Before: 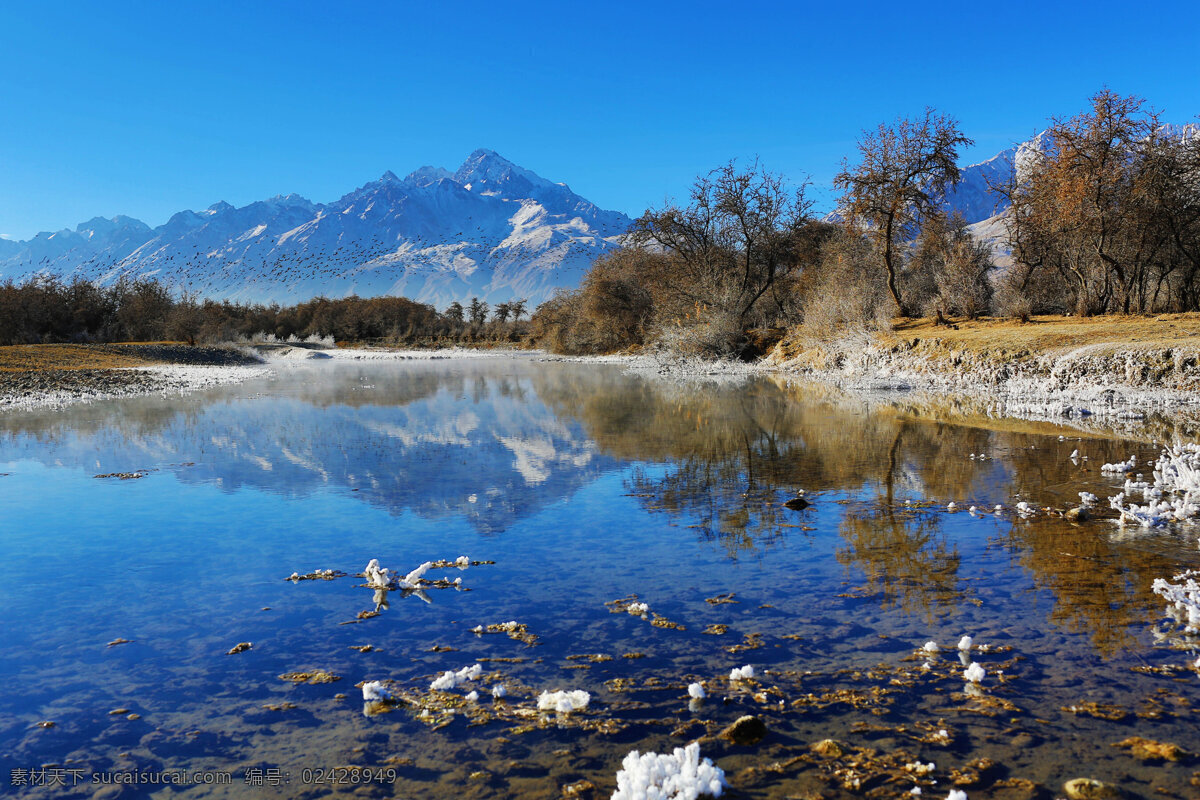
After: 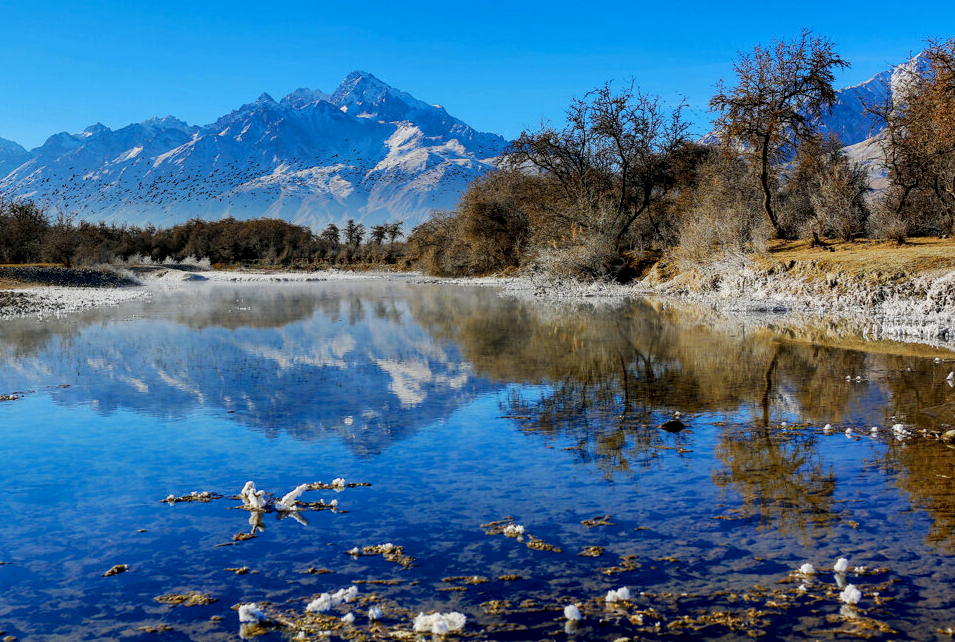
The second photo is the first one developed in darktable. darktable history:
local contrast: on, module defaults
crop and rotate: left 10.385%, top 9.79%, right 9.963%, bottom 9.944%
exposure: black level correction 0.006, exposure -0.222 EV, compensate highlight preservation false
color zones: curves: ch0 [(0.068, 0.464) (0.25, 0.5) (0.48, 0.508) (0.75, 0.536) (0.886, 0.476) (0.967, 0.456)]; ch1 [(0.066, 0.456) (0.25, 0.5) (0.616, 0.508) (0.746, 0.56) (0.934, 0.444)]
